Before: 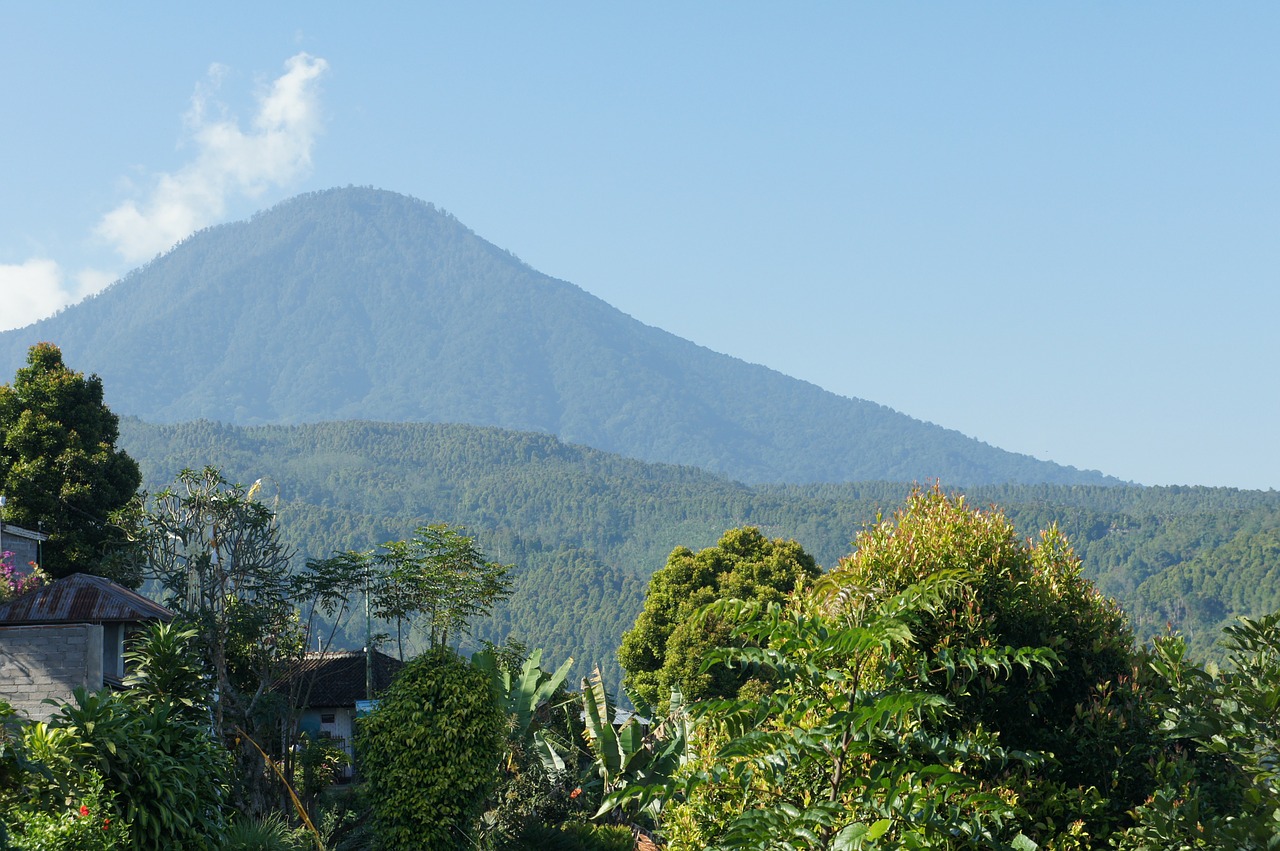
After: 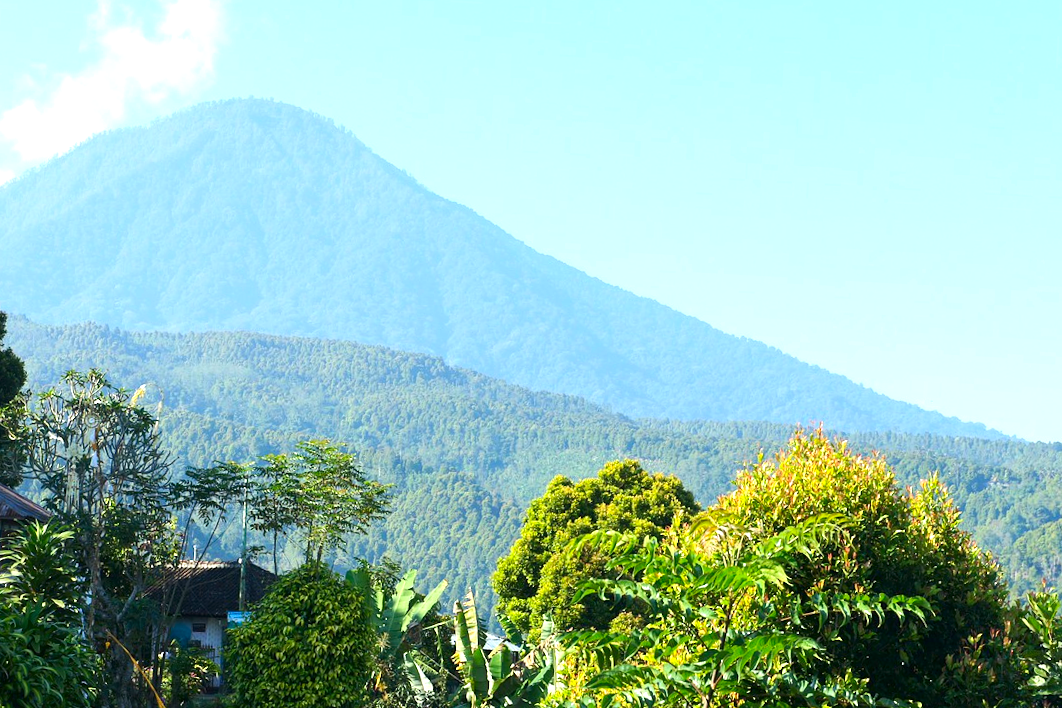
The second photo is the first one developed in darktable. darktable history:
crop and rotate: angle -3.21°, left 5.43%, top 5.207%, right 4.72%, bottom 4.599%
contrast brightness saturation: contrast 0.158, saturation 0.316
exposure: black level correction 0, exposure 0.899 EV, compensate highlight preservation false
